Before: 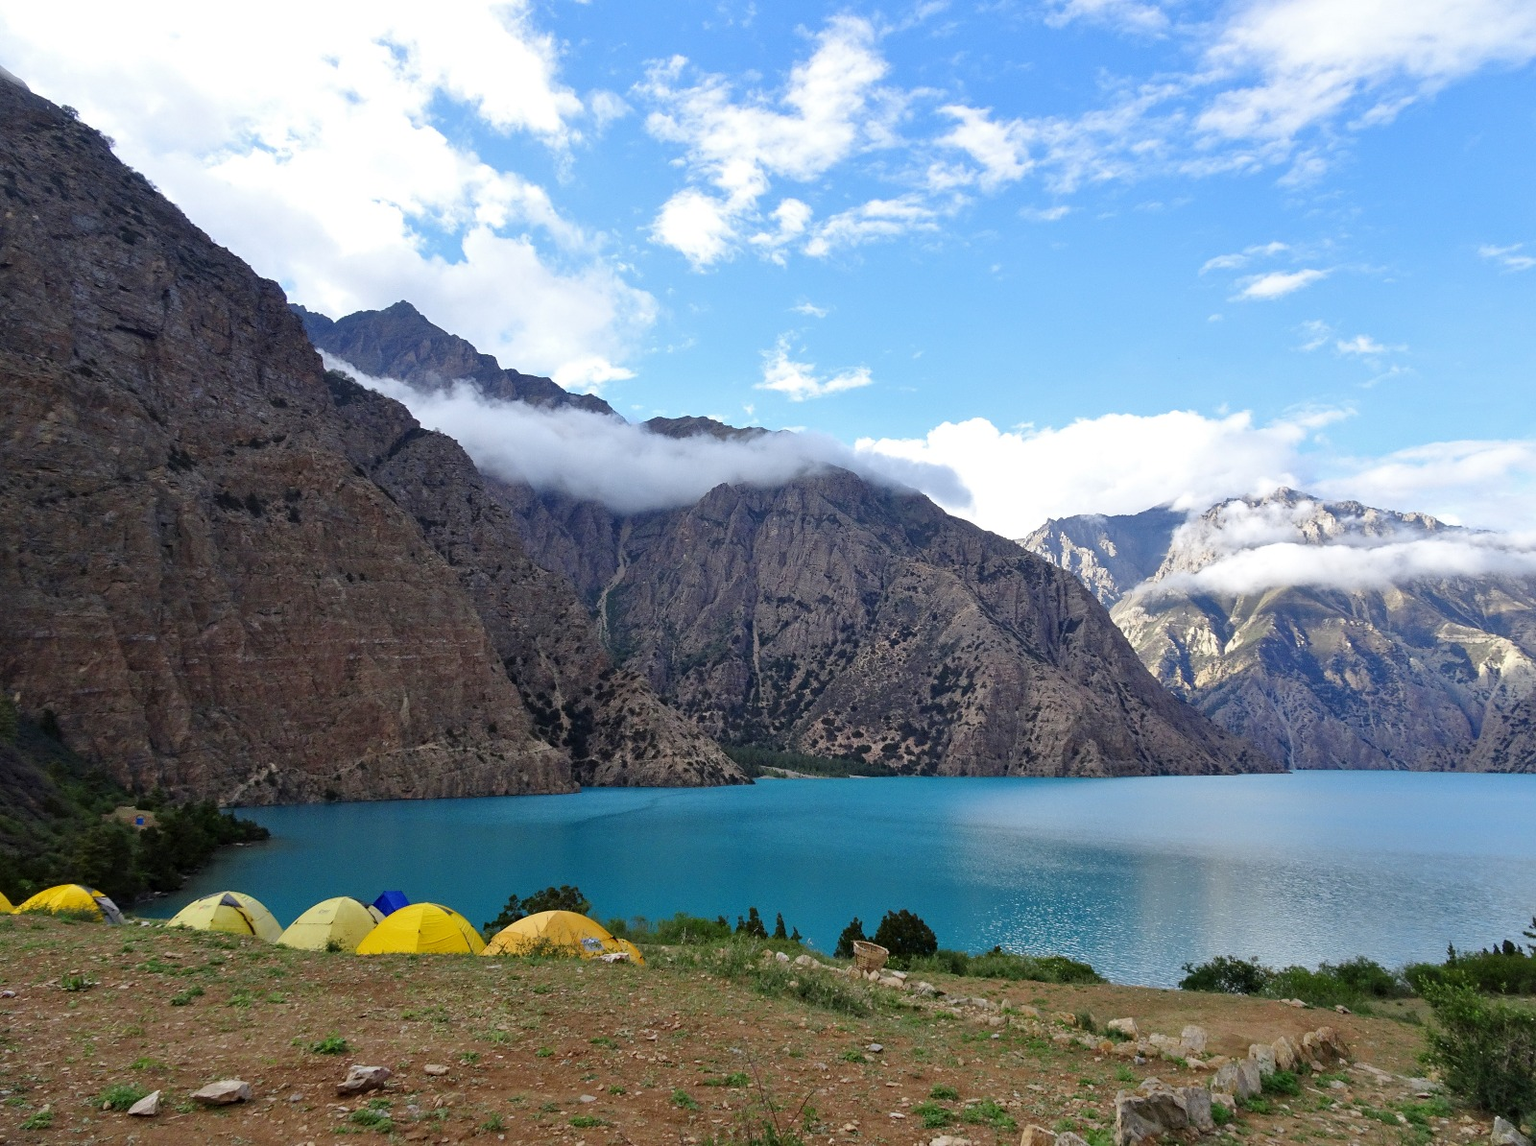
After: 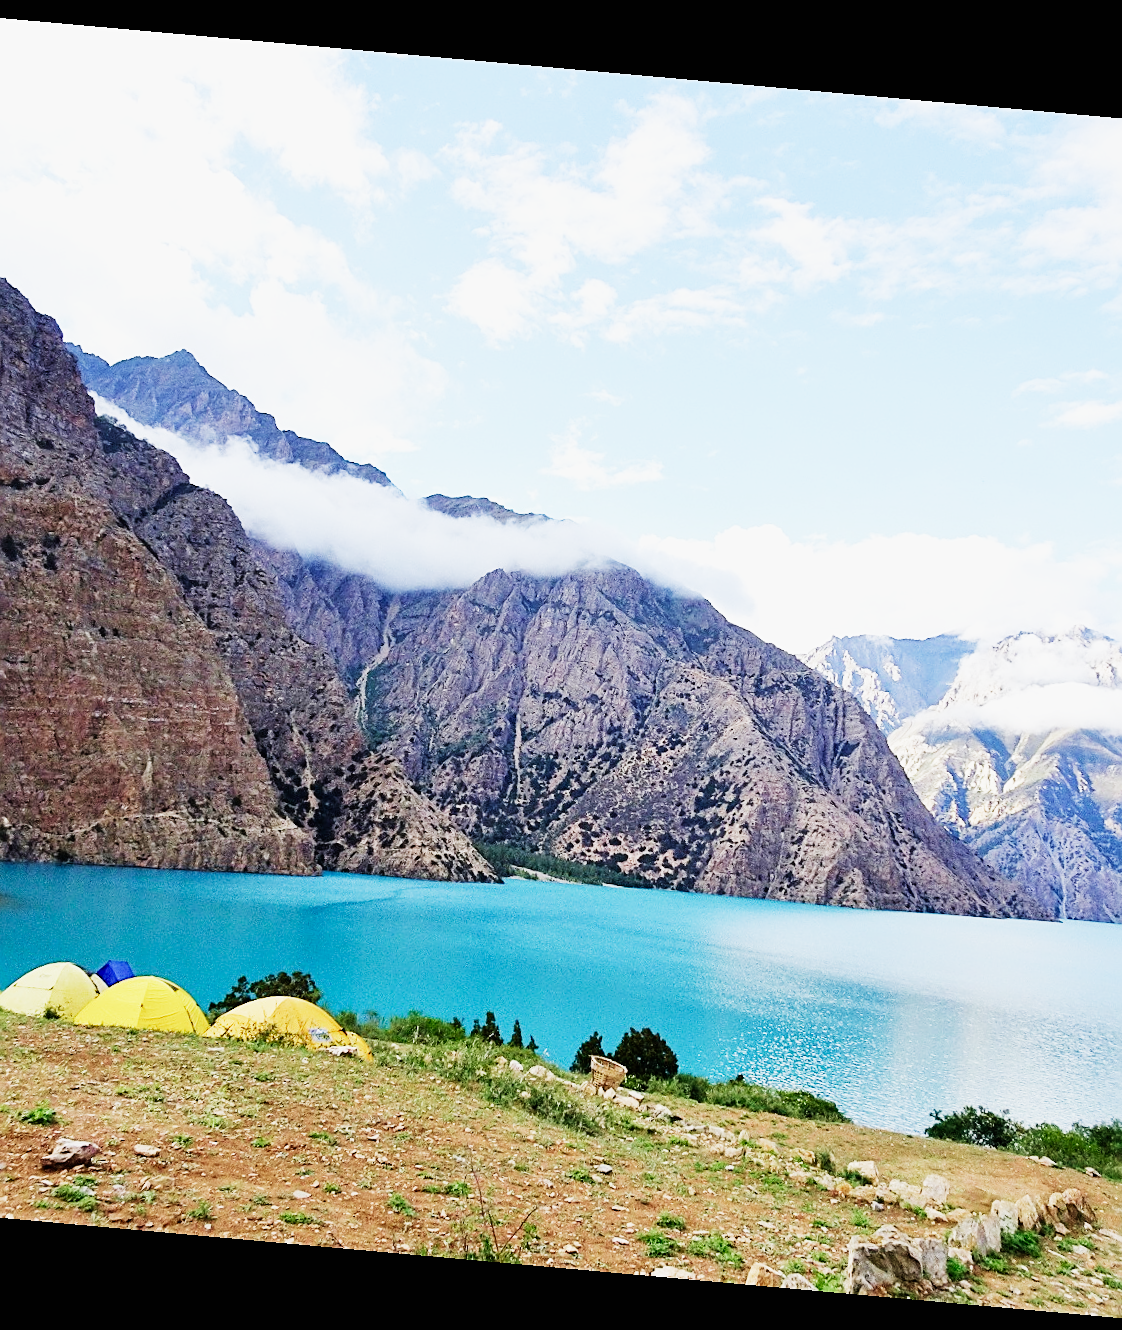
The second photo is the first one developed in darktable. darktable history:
white balance: emerald 1
crop and rotate: left 18.442%, right 15.508%
exposure: black level correction 0, exposure 1.45 EV, compensate exposure bias true, compensate highlight preservation false
velvia: on, module defaults
sigmoid: contrast 1.8, skew -0.2, preserve hue 0%, red attenuation 0.1, red rotation 0.035, green attenuation 0.1, green rotation -0.017, blue attenuation 0.15, blue rotation -0.052, base primaries Rec2020
rotate and perspective: rotation 5.12°, automatic cropping off
sharpen: on, module defaults
